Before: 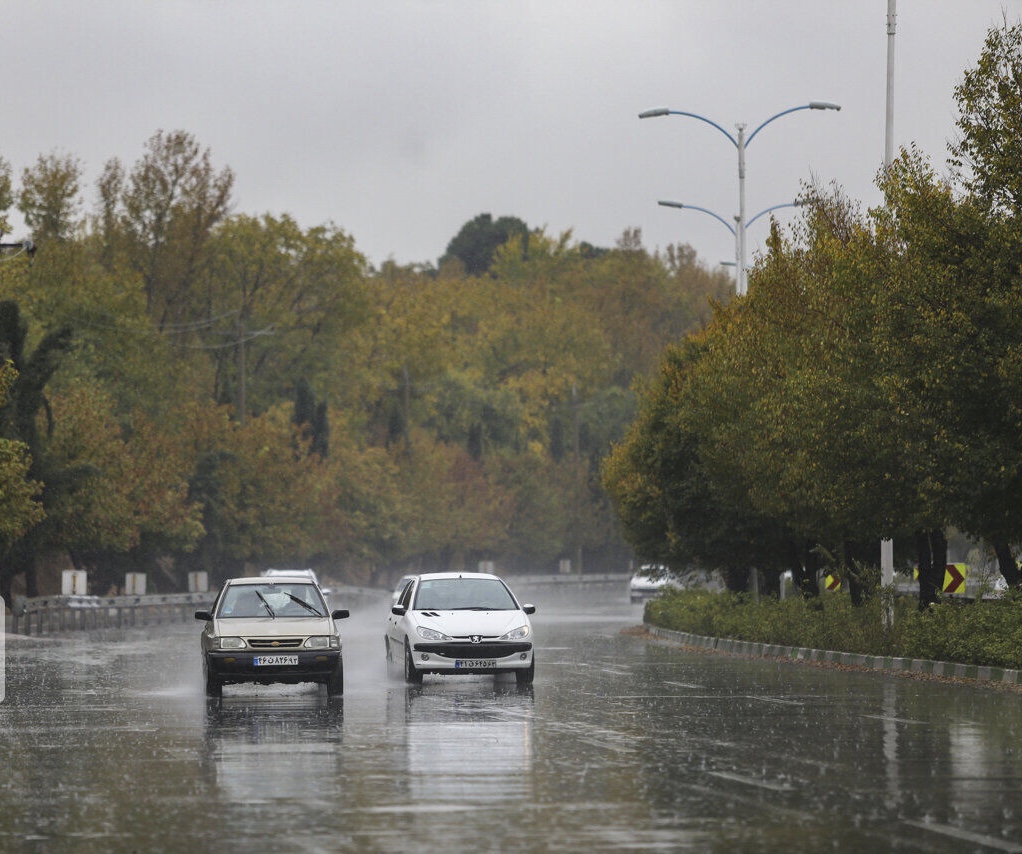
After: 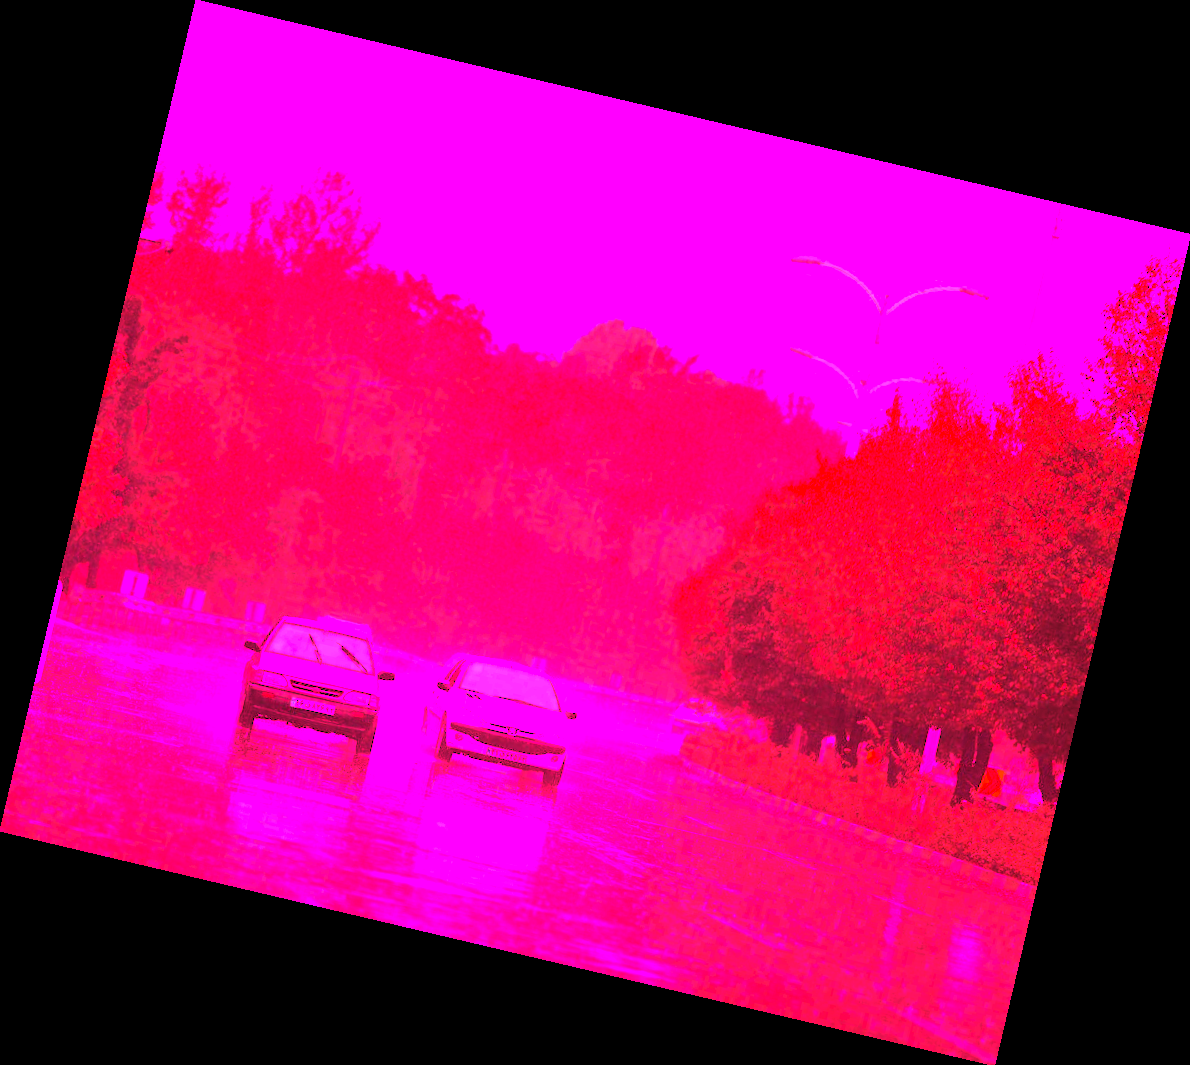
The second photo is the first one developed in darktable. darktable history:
white balance: red 4.26, blue 1.802
rotate and perspective: rotation 13.27°, automatic cropping off
